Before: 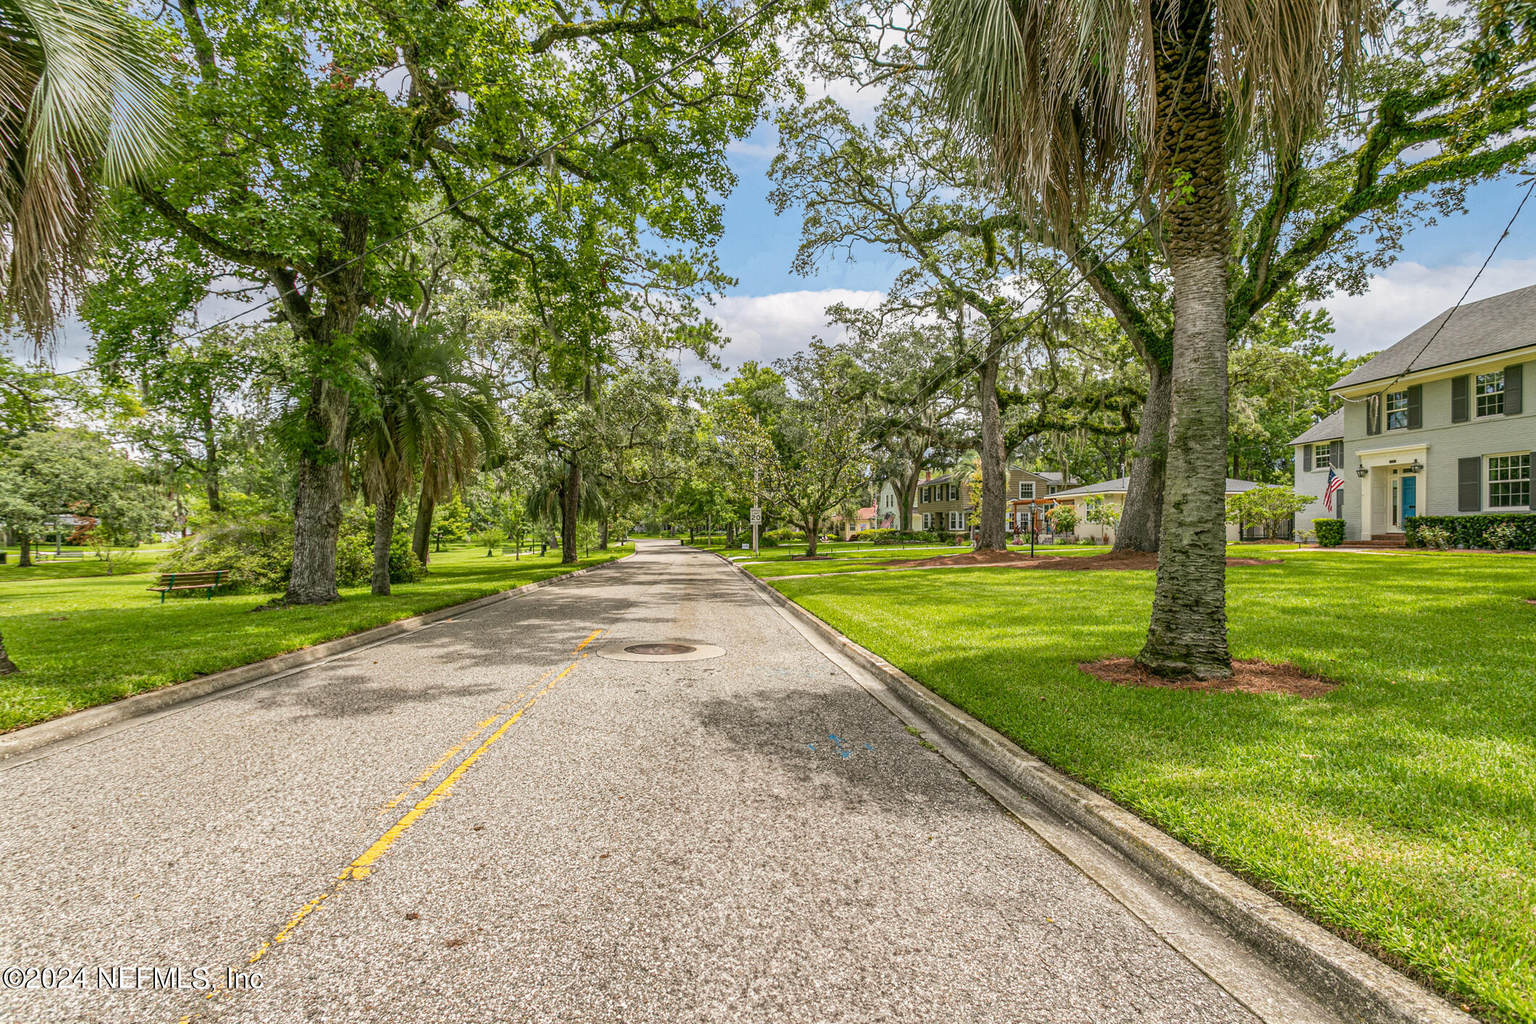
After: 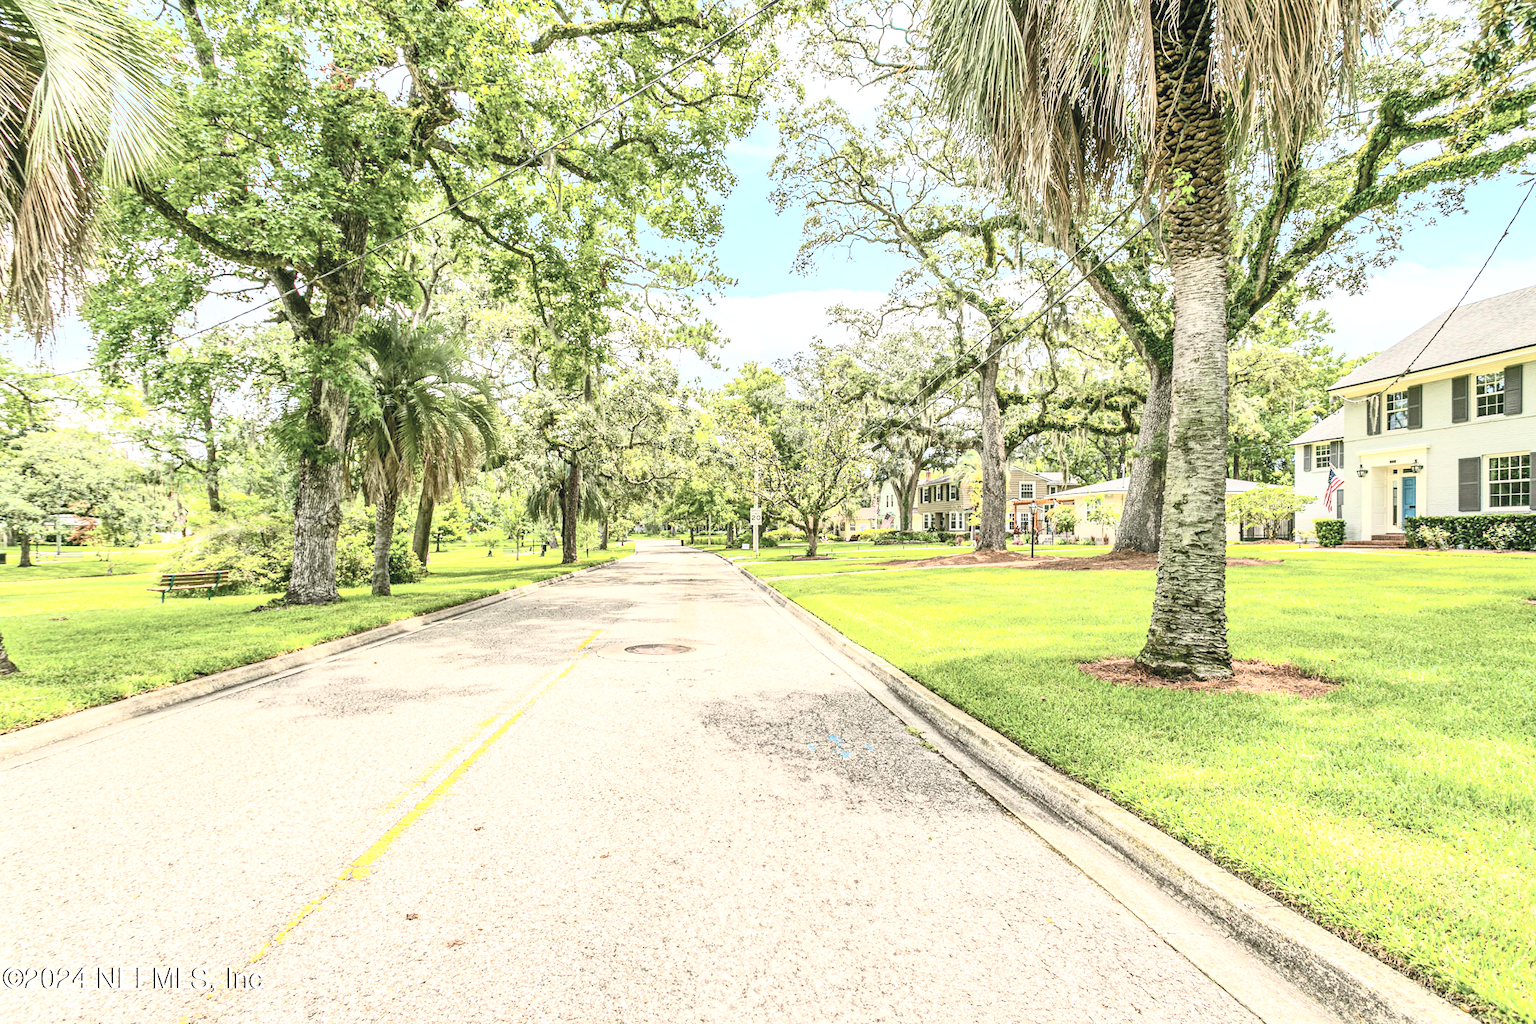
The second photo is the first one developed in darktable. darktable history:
exposure: exposure 0.768 EV, compensate exposure bias true, compensate highlight preservation false
contrast brightness saturation: contrast 0.437, brightness 0.549, saturation -0.196
